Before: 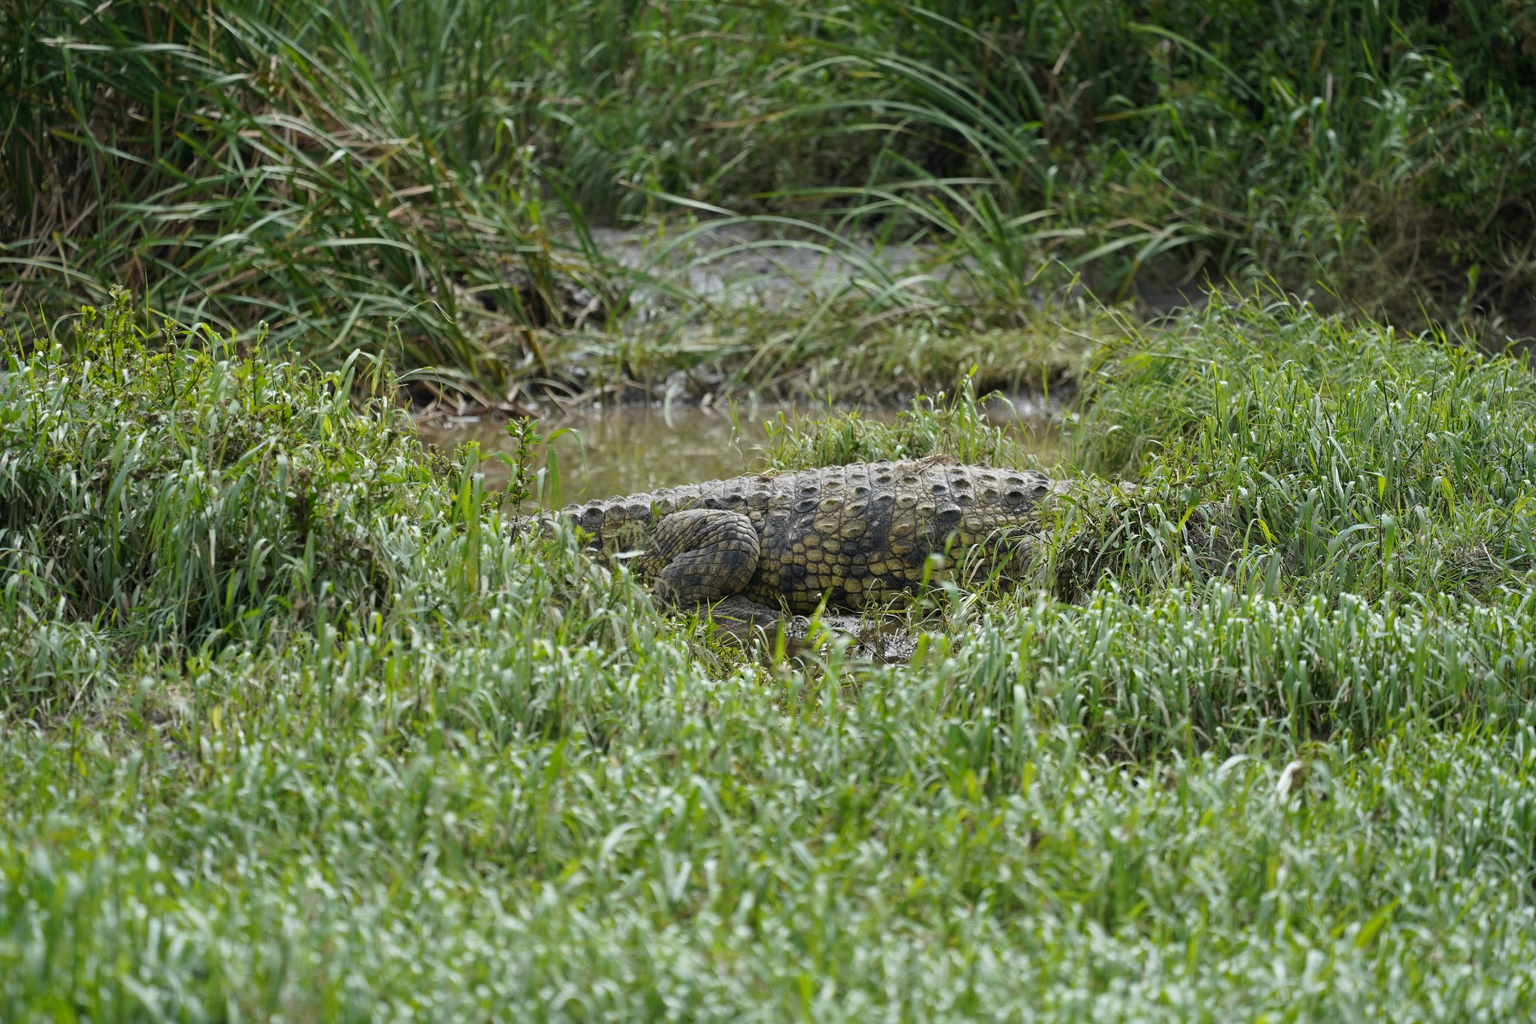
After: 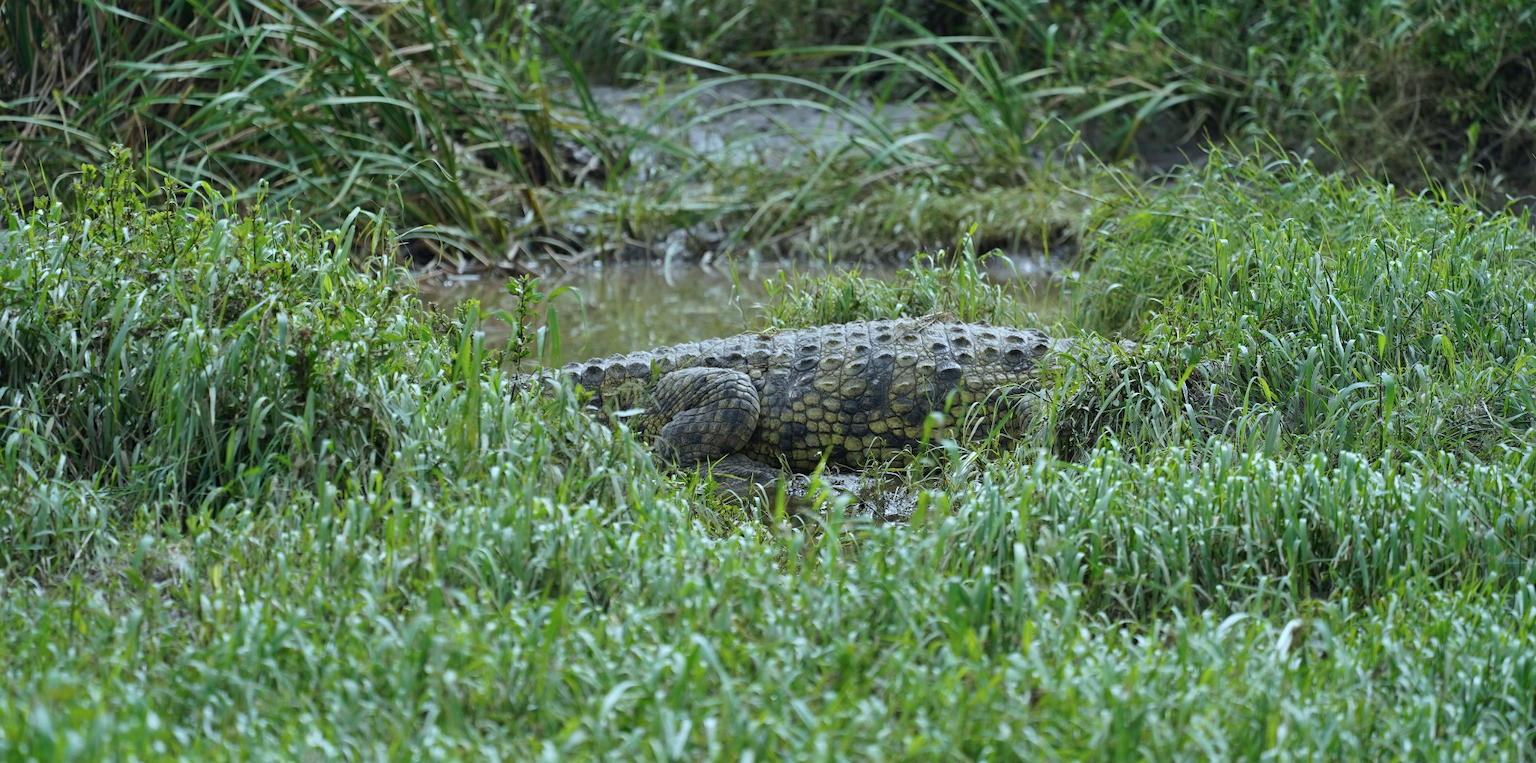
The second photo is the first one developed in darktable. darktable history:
crop: top 13.895%, bottom 11.486%
shadows and highlights: low approximation 0.01, soften with gaussian
color calibration: gray › normalize channels true, illuminant F (fluorescent), F source F9 (Cool White Deluxe 4150 K) – high CRI, x 0.375, y 0.373, temperature 4152.03 K, gamut compression 0.005
